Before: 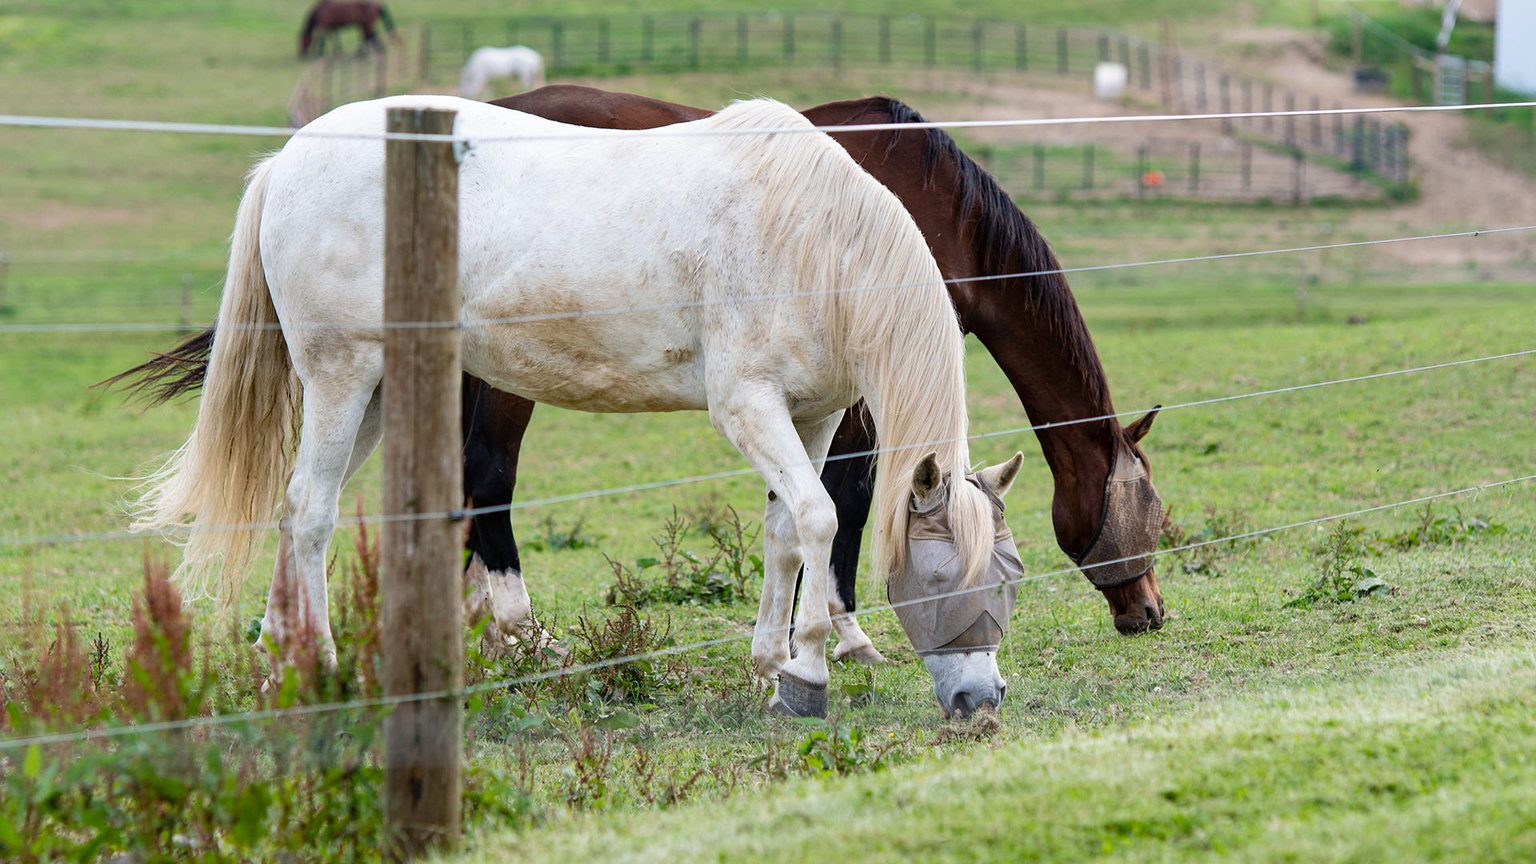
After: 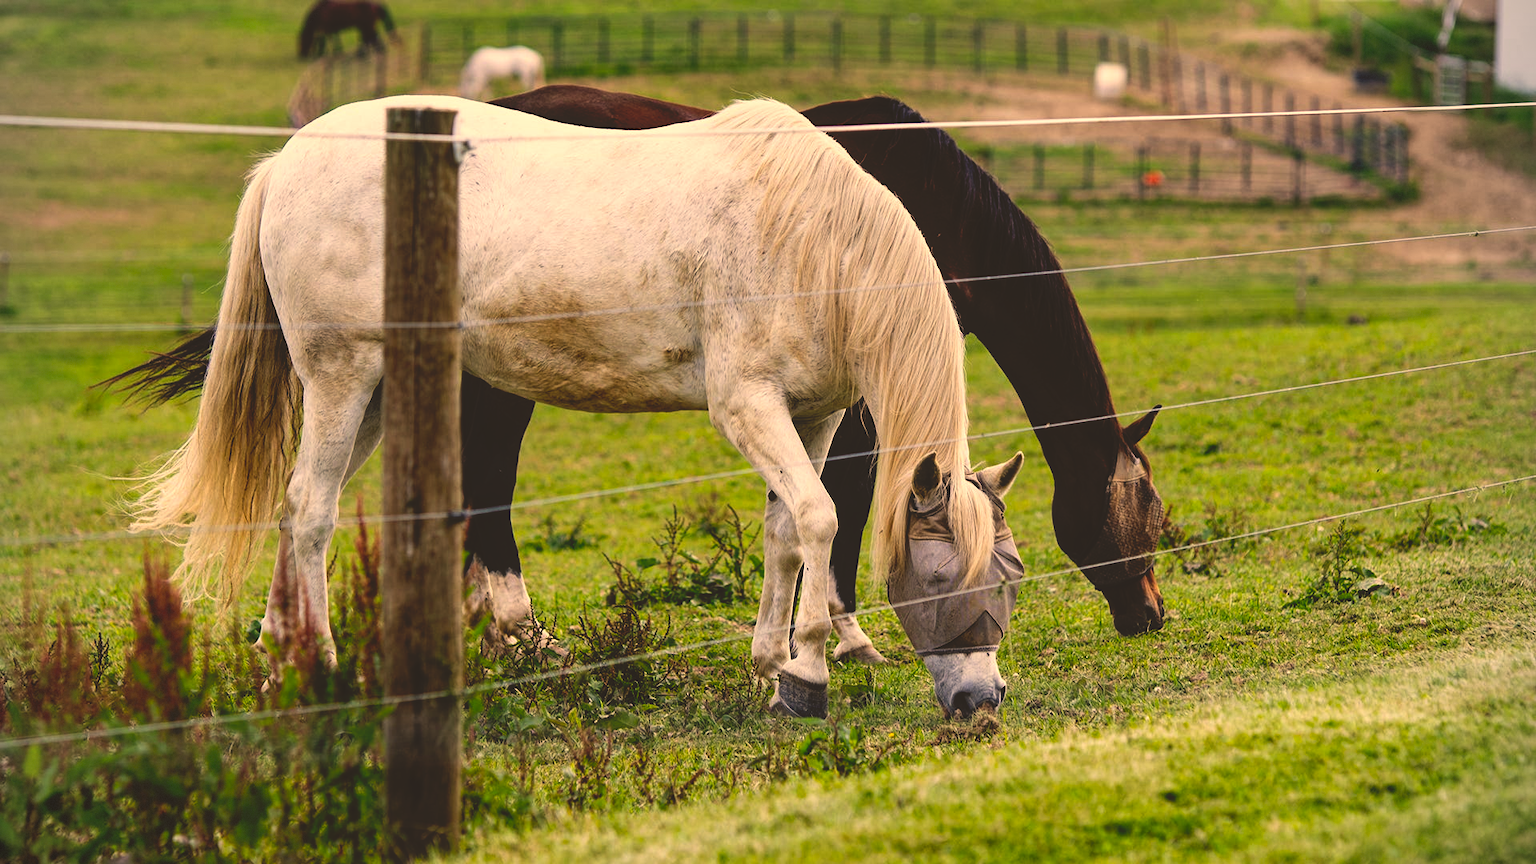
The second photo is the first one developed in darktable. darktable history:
local contrast: highlights 104%, shadows 97%, detail 120%, midtone range 0.2
vignetting: fall-off radius 60.94%, dithering 8-bit output
base curve: curves: ch0 [(0, 0.02) (0.083, 0.036) (1, 1)], exposure shift 0.574, preserve colors none
color correction: highlights a* 14.88, highlights b* 31.55
